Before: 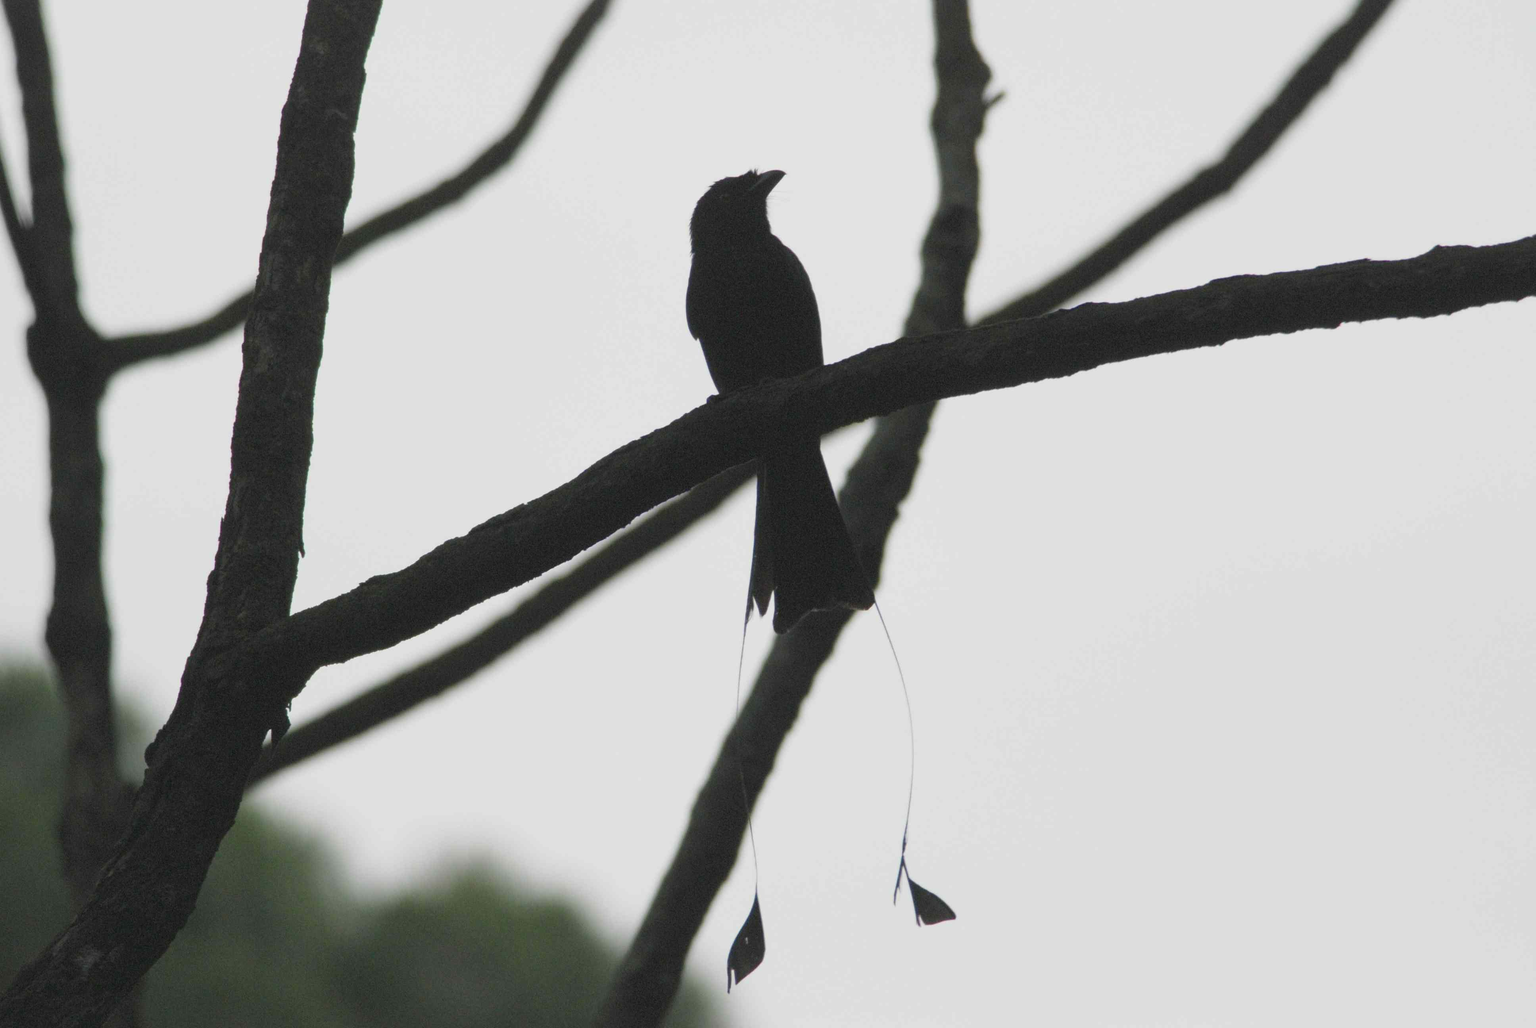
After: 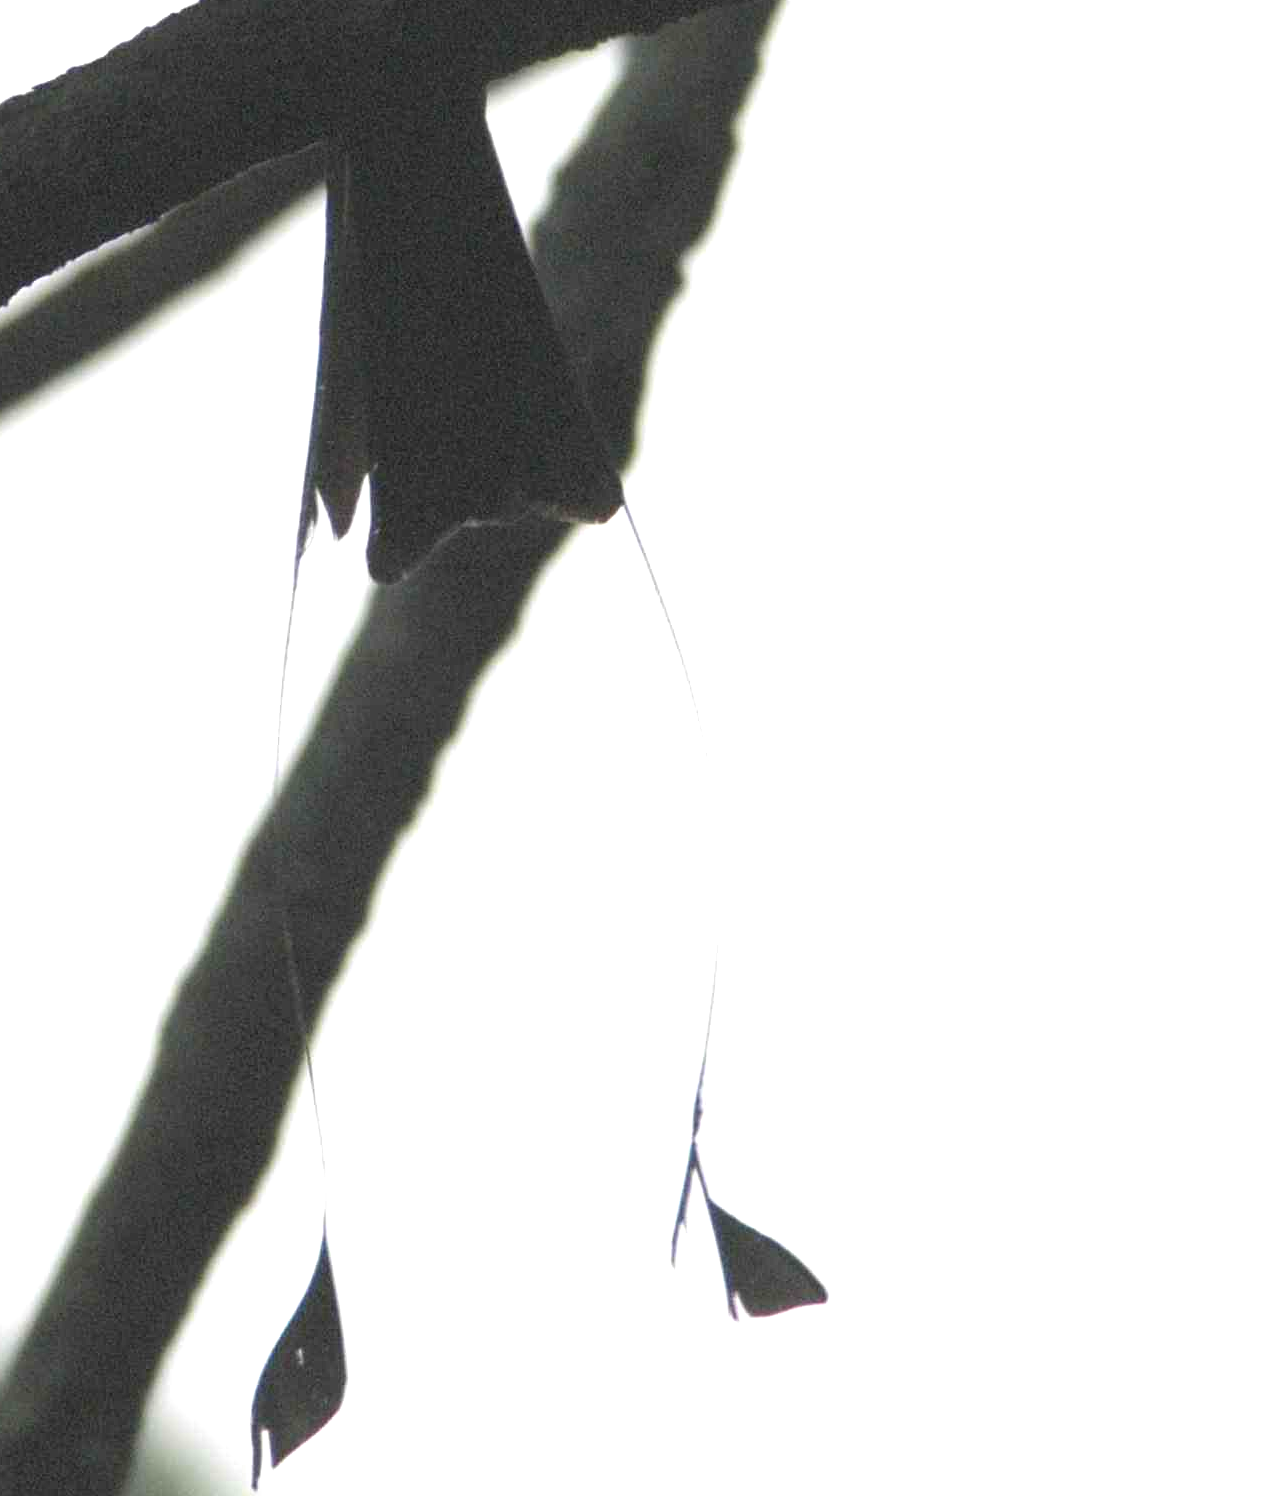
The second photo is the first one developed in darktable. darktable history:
sharpen: amount 0.2
crop: left 40.878%, top 39.176%, right 25.993%, bottom 3.081%
exposure: black level correction 0, exposure 0.9 EV, compensate highlight preservation false
